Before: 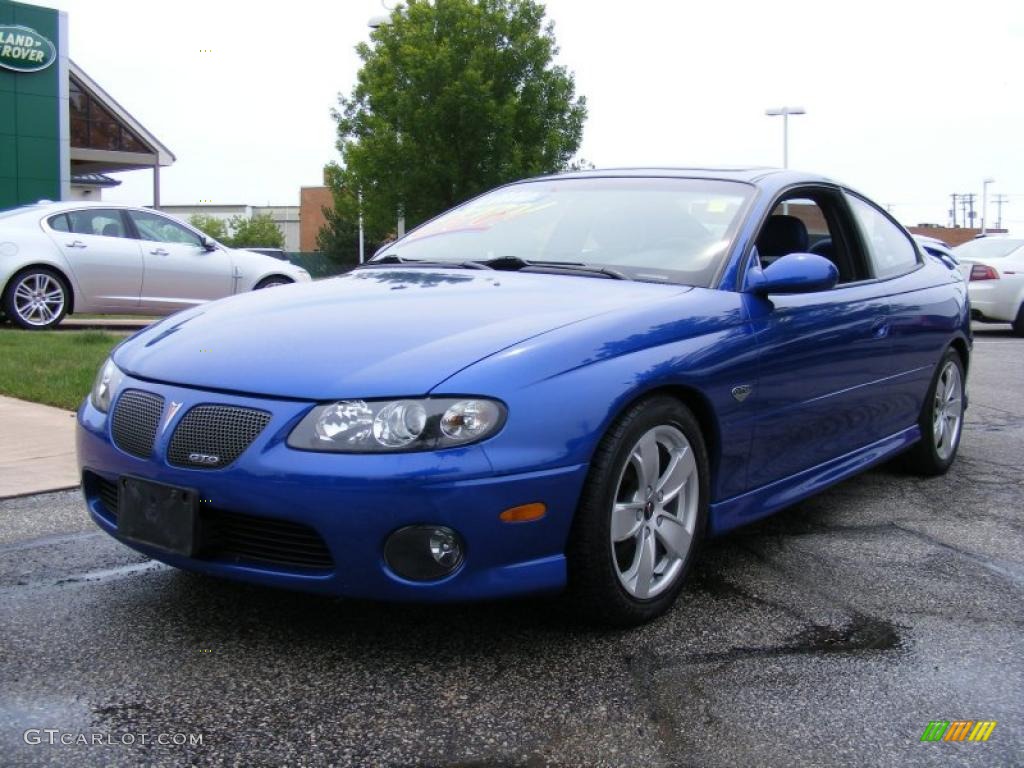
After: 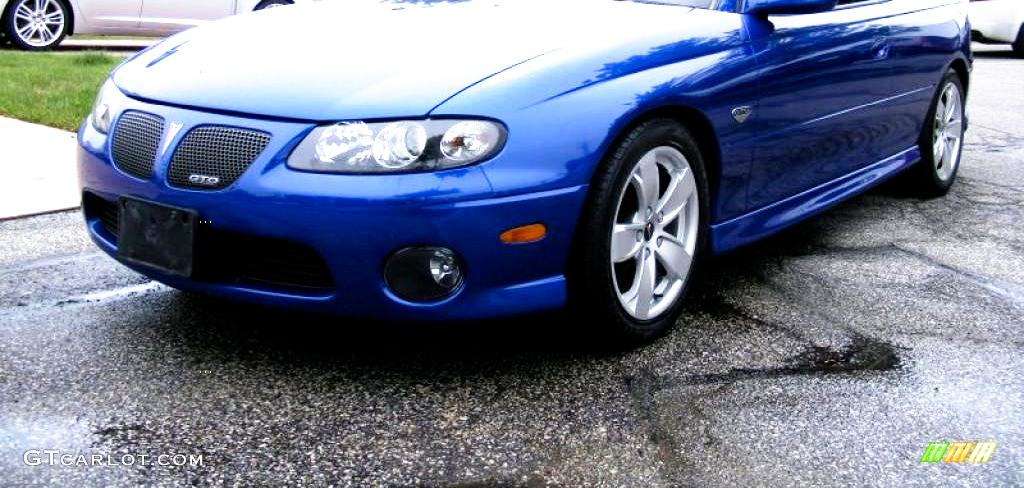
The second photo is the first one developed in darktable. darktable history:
exposure: black level correction 0, exposure 1.1 EV, compensate highlight preservation false
crop and rotate: top 36.435%
filmic rgb: black relative exposure -8.7 EV, white relative exposure 2.7 EV, threshold 3 EV, target black luminance 0%, hardness 6.25, latitude 75%, contrast 1.325, highlights saturation mix -5%, preserve chrominance no, color science v5 (2021), iterations of high-quality reconstruction 0, enable highlight reconstruction true
